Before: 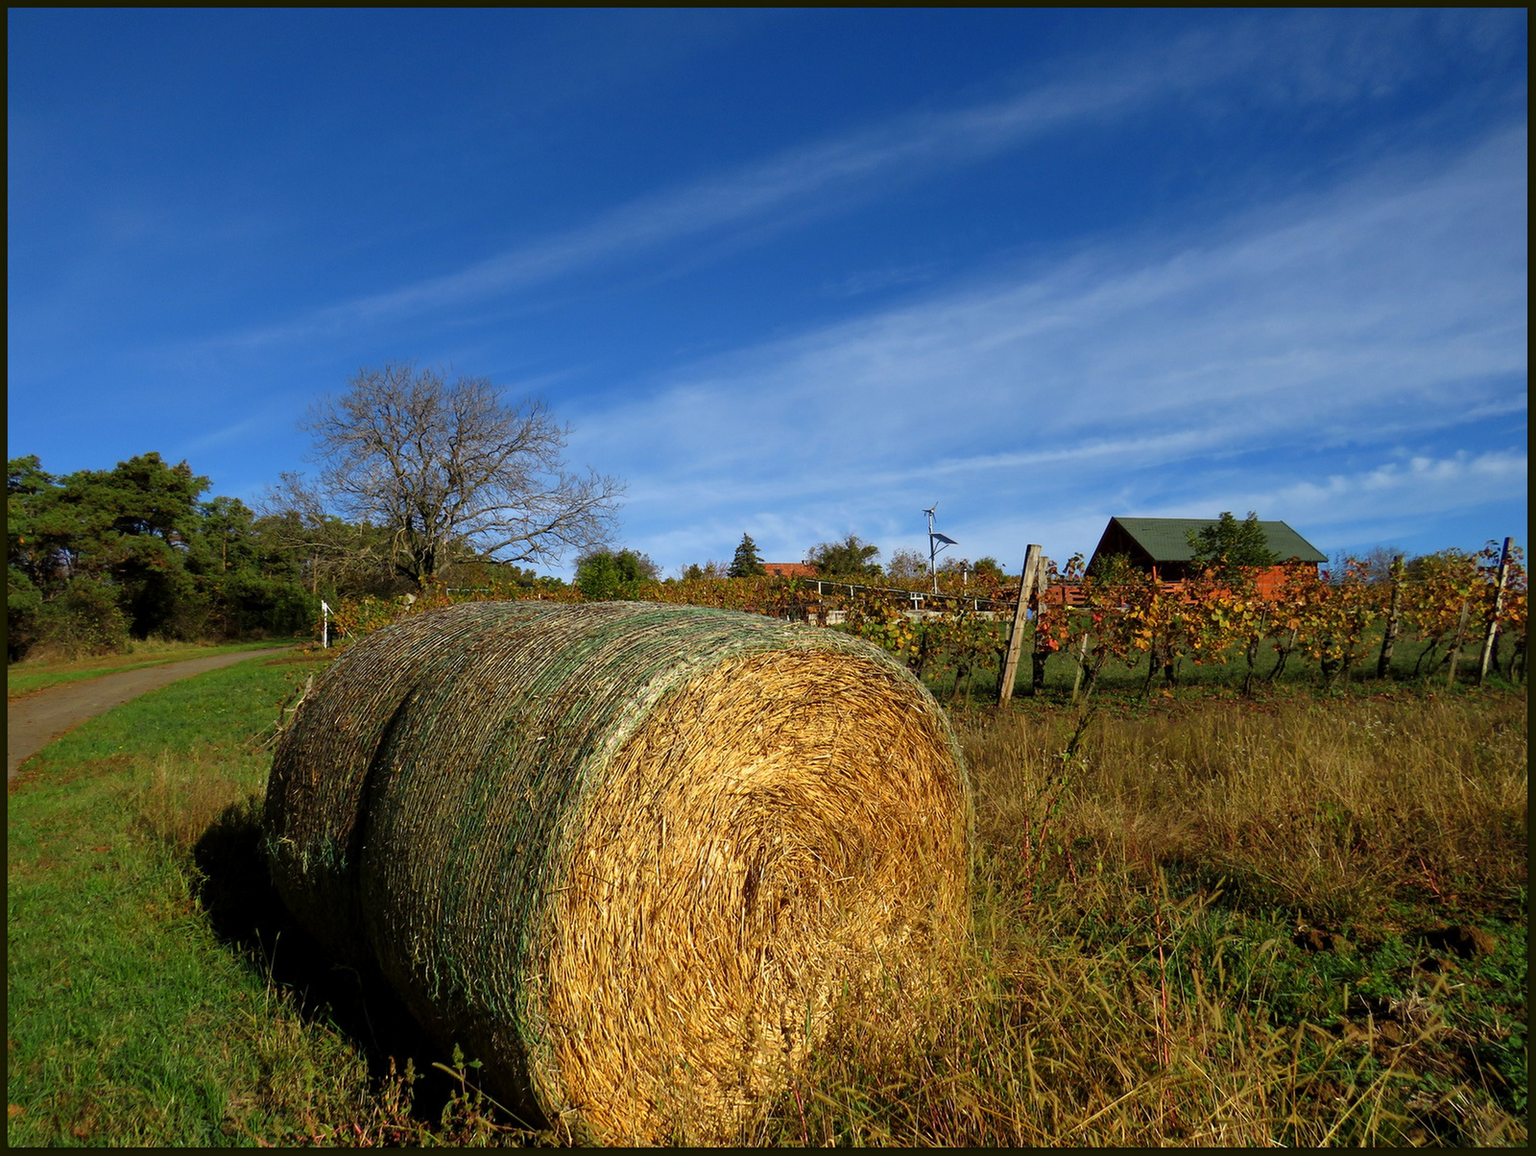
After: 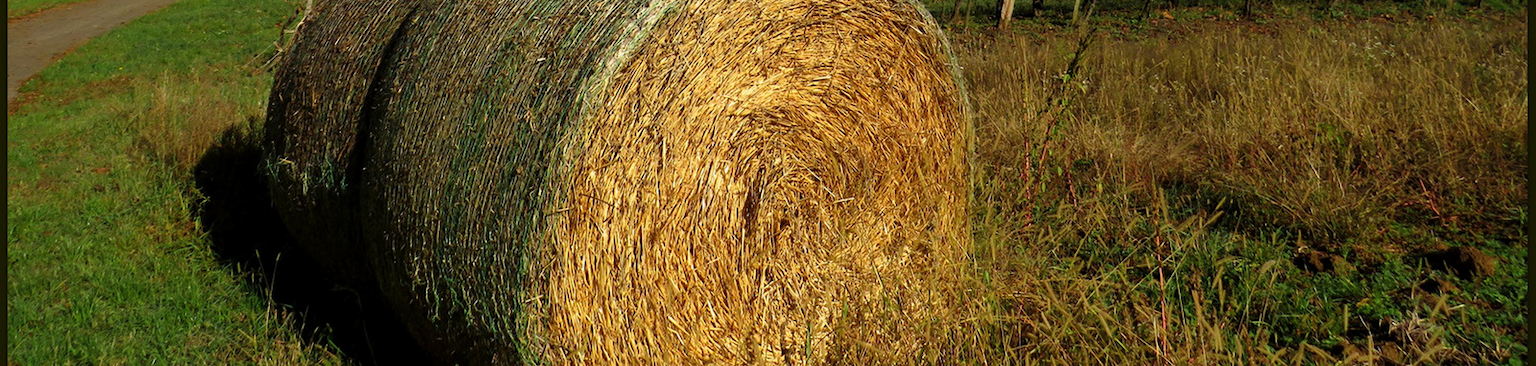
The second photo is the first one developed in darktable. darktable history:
color correction: highlights a* -0.219, highlights b* -0.08
crop and rotate: top 58.747%, bottom 9.514%
